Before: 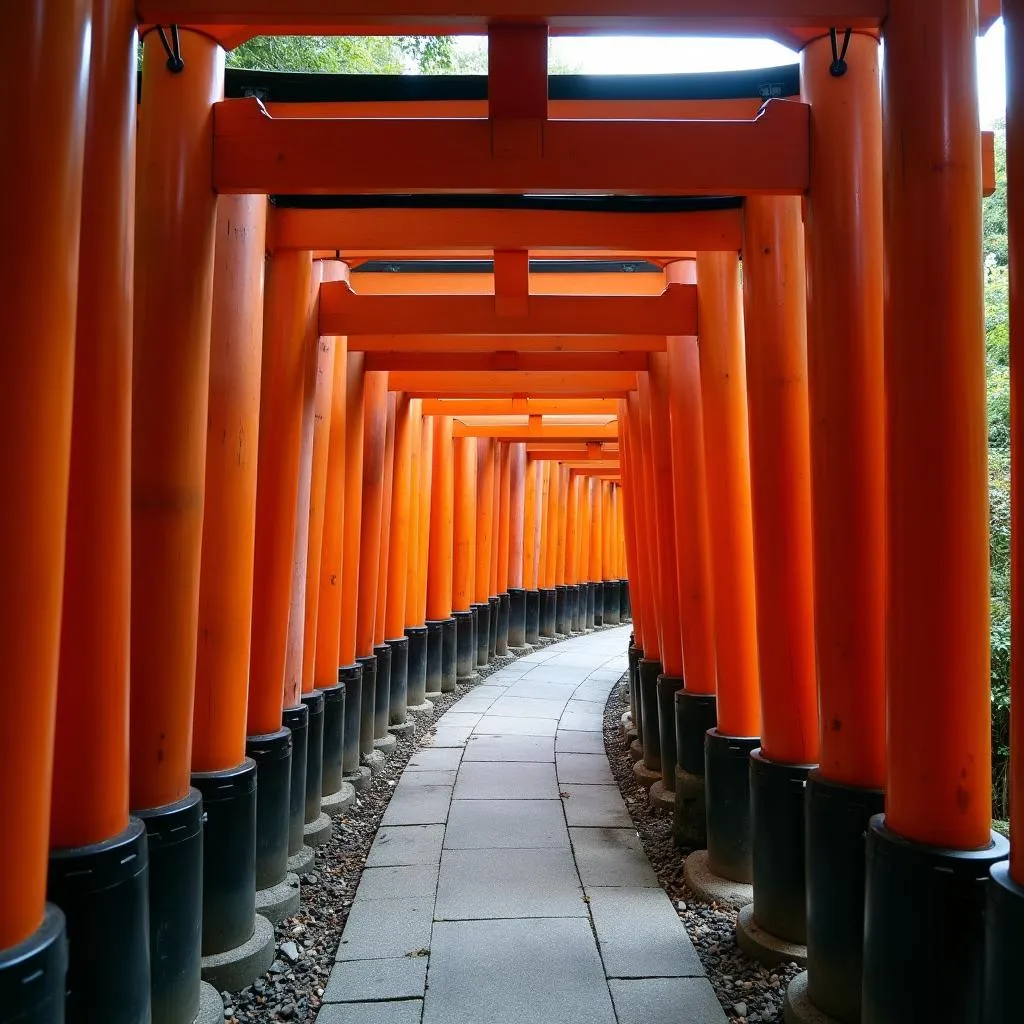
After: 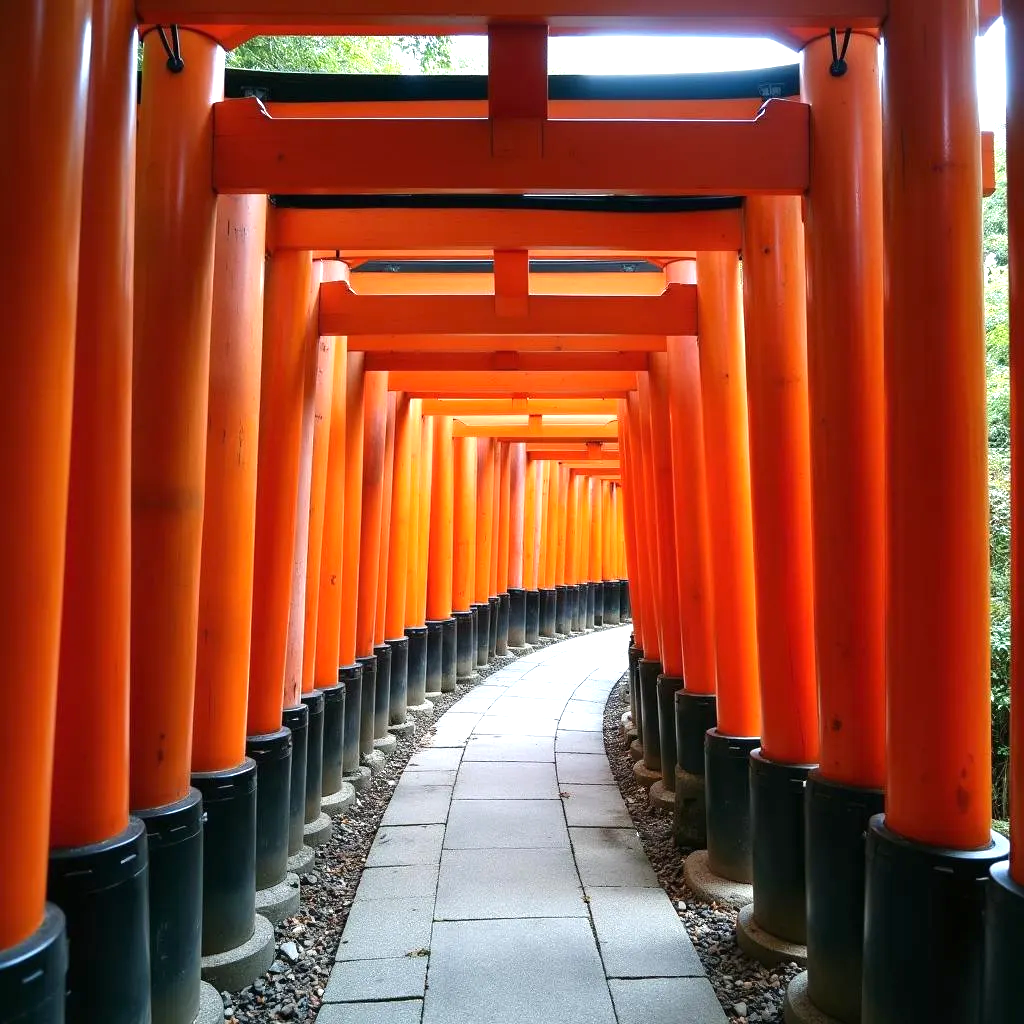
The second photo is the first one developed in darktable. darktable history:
exposure: black level correction 0, exposure 0.699 EV, compensate highlight preservation false
